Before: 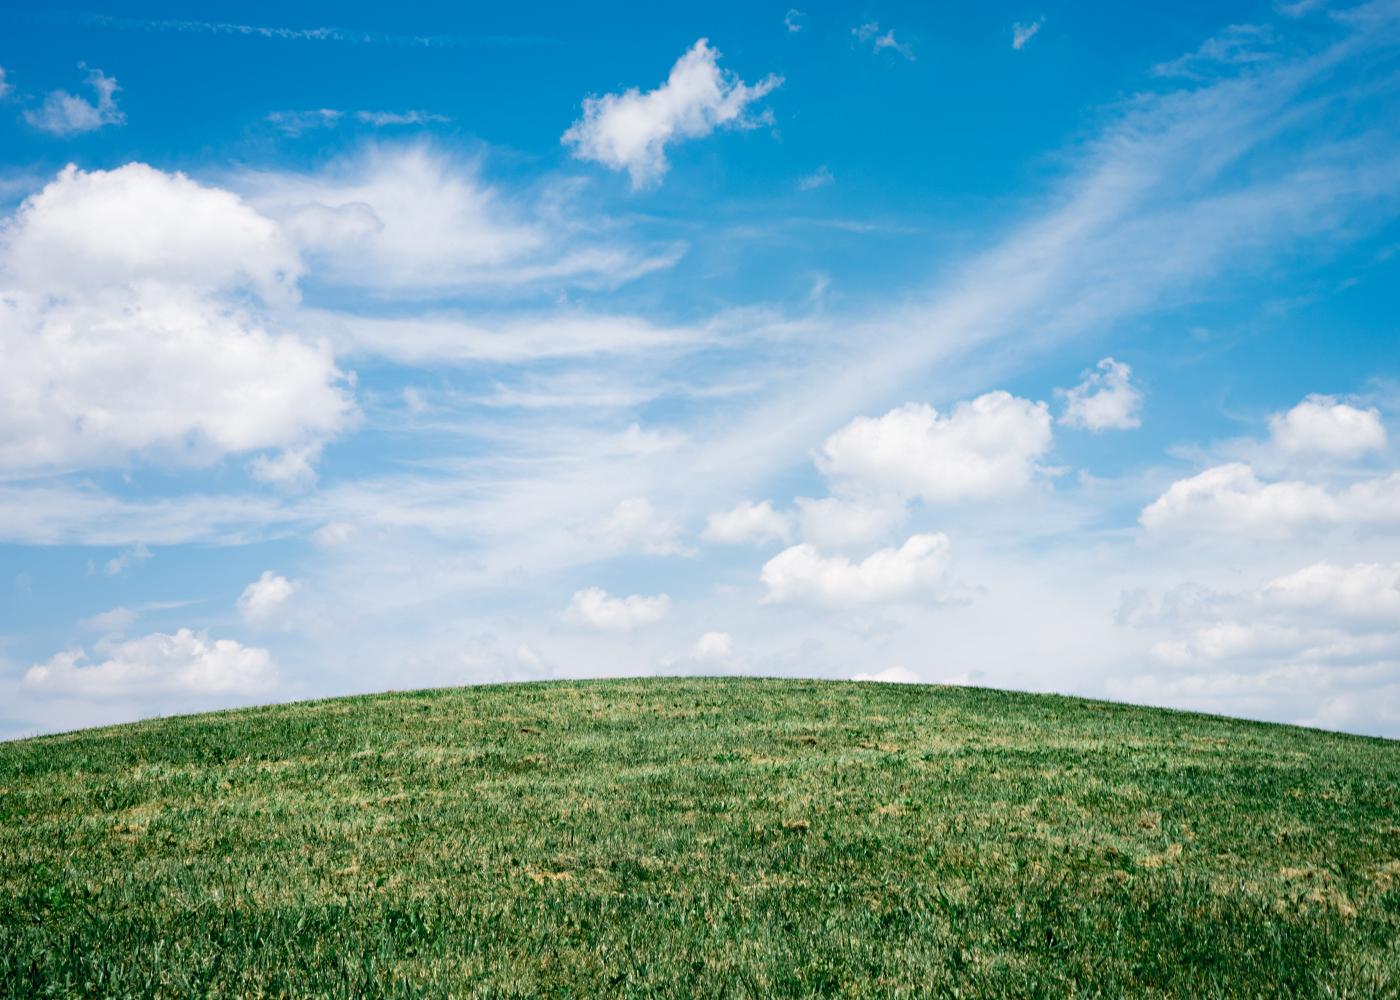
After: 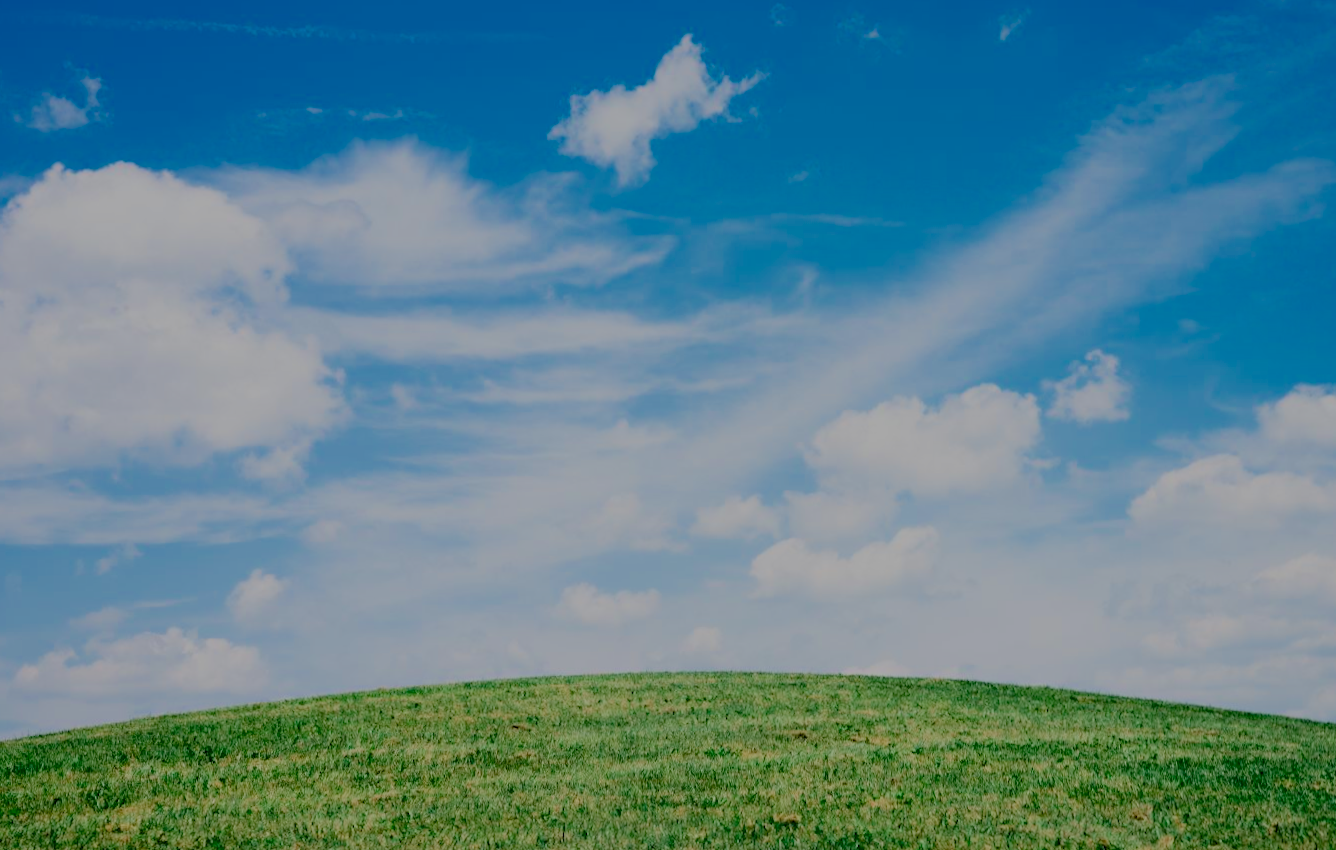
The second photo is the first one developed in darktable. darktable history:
contrast brightness saturation: contrast 0.127, brightness -0.062, saturation 0.163
filmic rgb: black relative exposure -8.01 EV, white relative exposure 8.02 EV, target black luminance 0%, hardness 2.51, latitude 76.4%, contrast 0.568, shadows ↔ highlights balance 0.003%, color science v5 (2021), contrast in shadows safe, contrast in highlights safe
crop and rotate: angle 0.417°, left 0.295%, right 3.24%, bottom 14.127%
